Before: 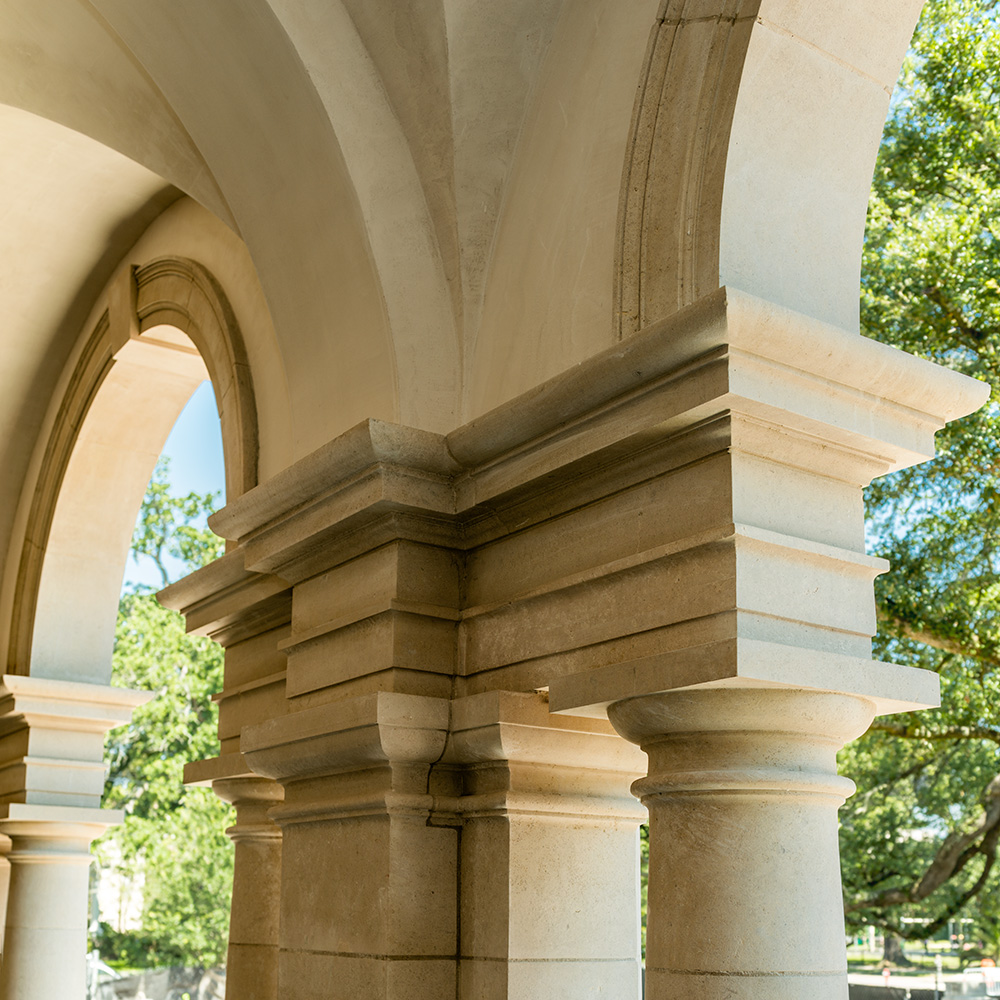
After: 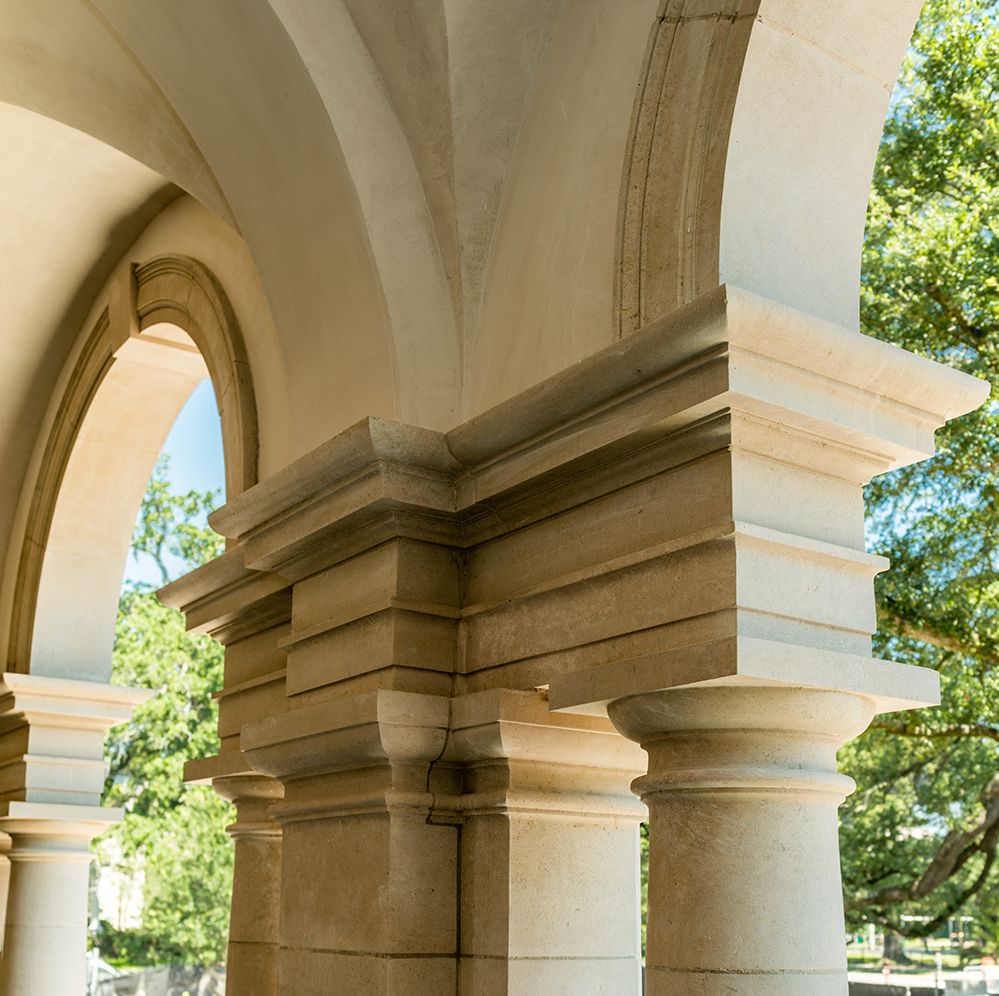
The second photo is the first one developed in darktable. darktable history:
crop: top 0.229%, bottom 0.13%
